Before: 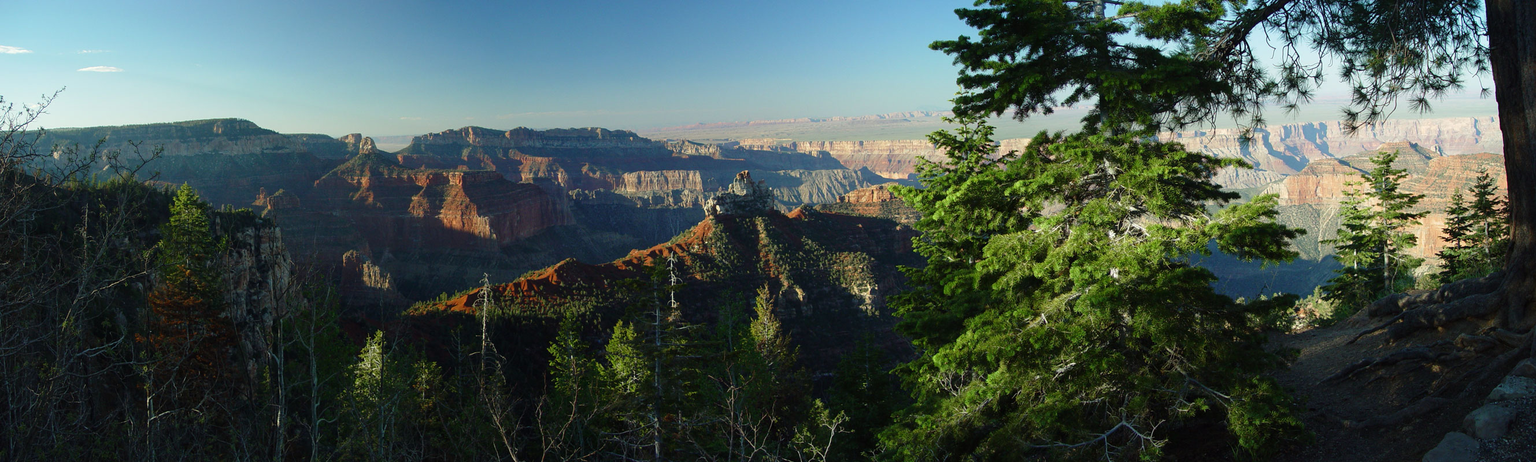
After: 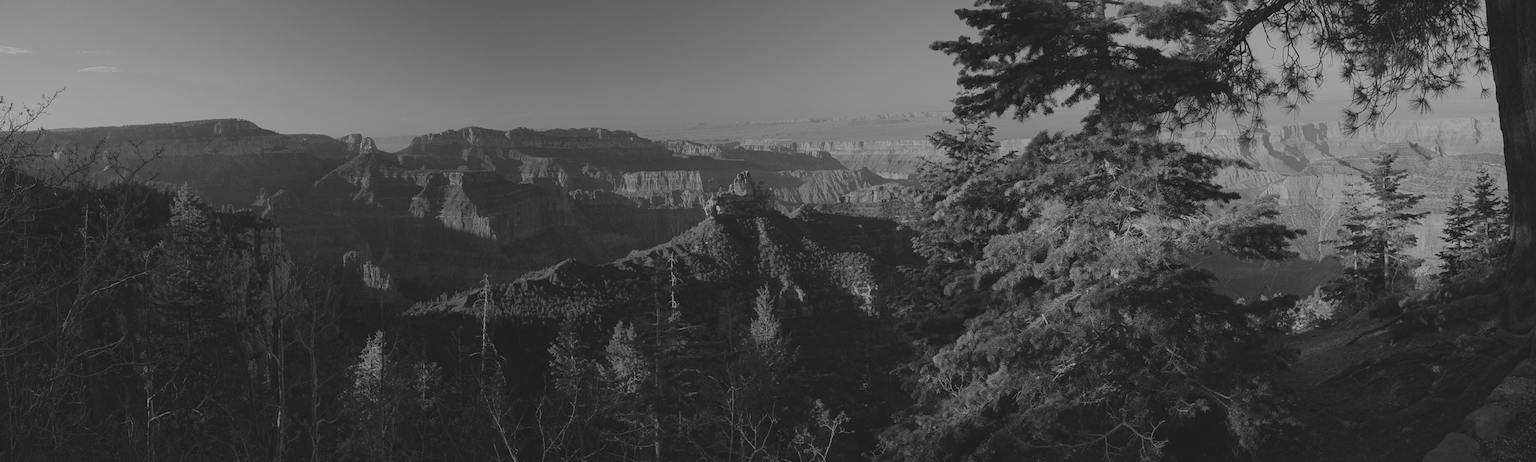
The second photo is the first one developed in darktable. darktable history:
monochrome: on, module defaults
colorize: hue 41.44°, saturation 22%, source mix 60%, lightness 10.61%
